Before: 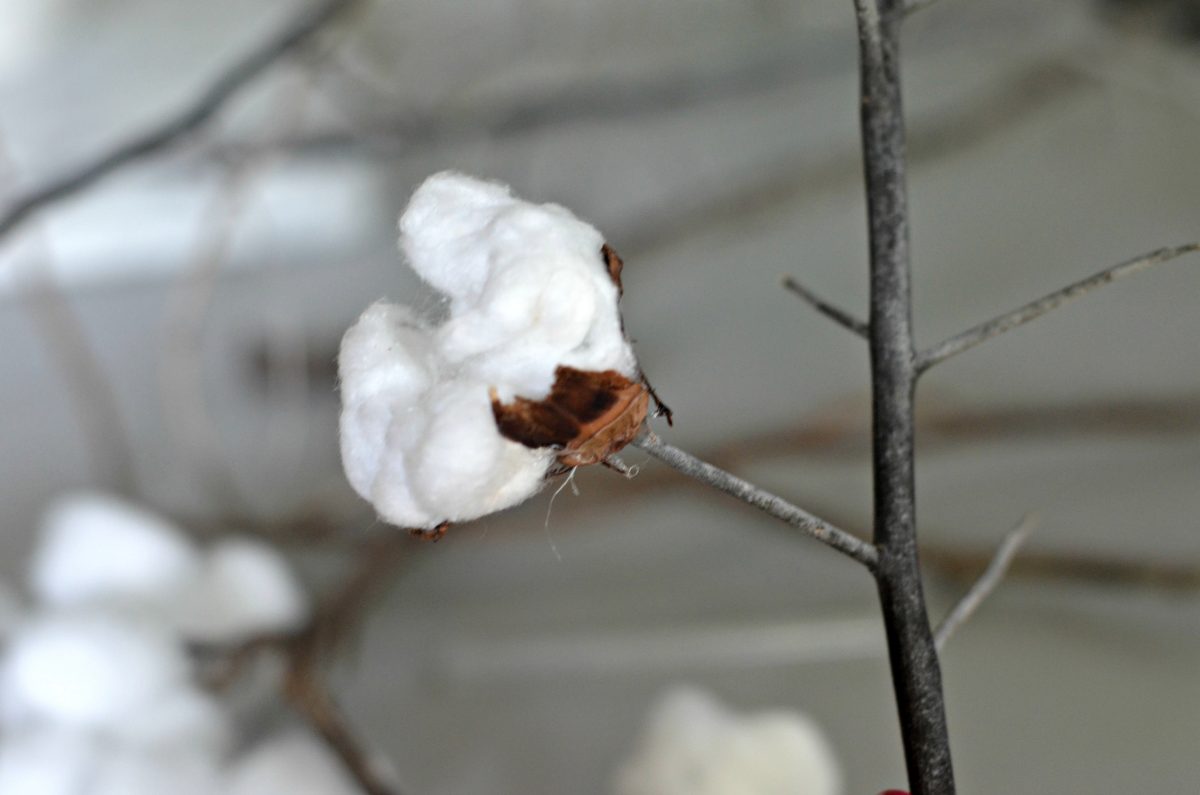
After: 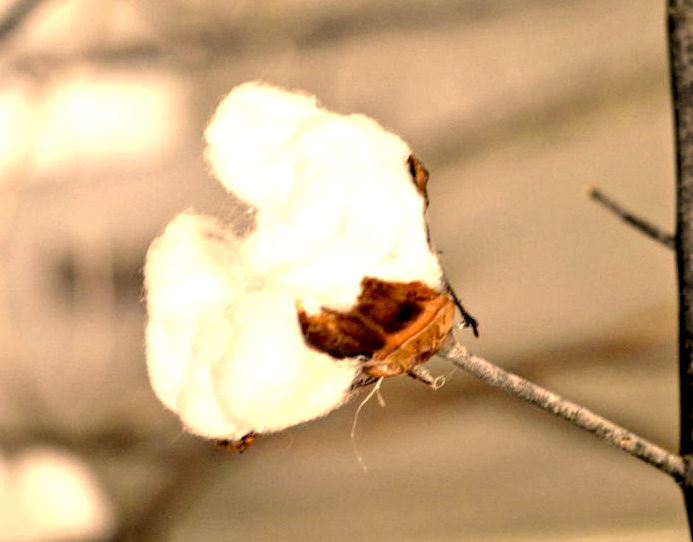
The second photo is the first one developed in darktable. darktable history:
exposure: black level correction 0.01, exposure 1 EV, compensate highlight preservation false
crop: left 16.202%, top 11.208%, right 26.045%, bottom 20.557%
color correction: highlights a* 17.94, highlights b* 35.39, shadows a* 1.48, shadows b* 6.42, saturation 1.01
local contrast: detail 130%
